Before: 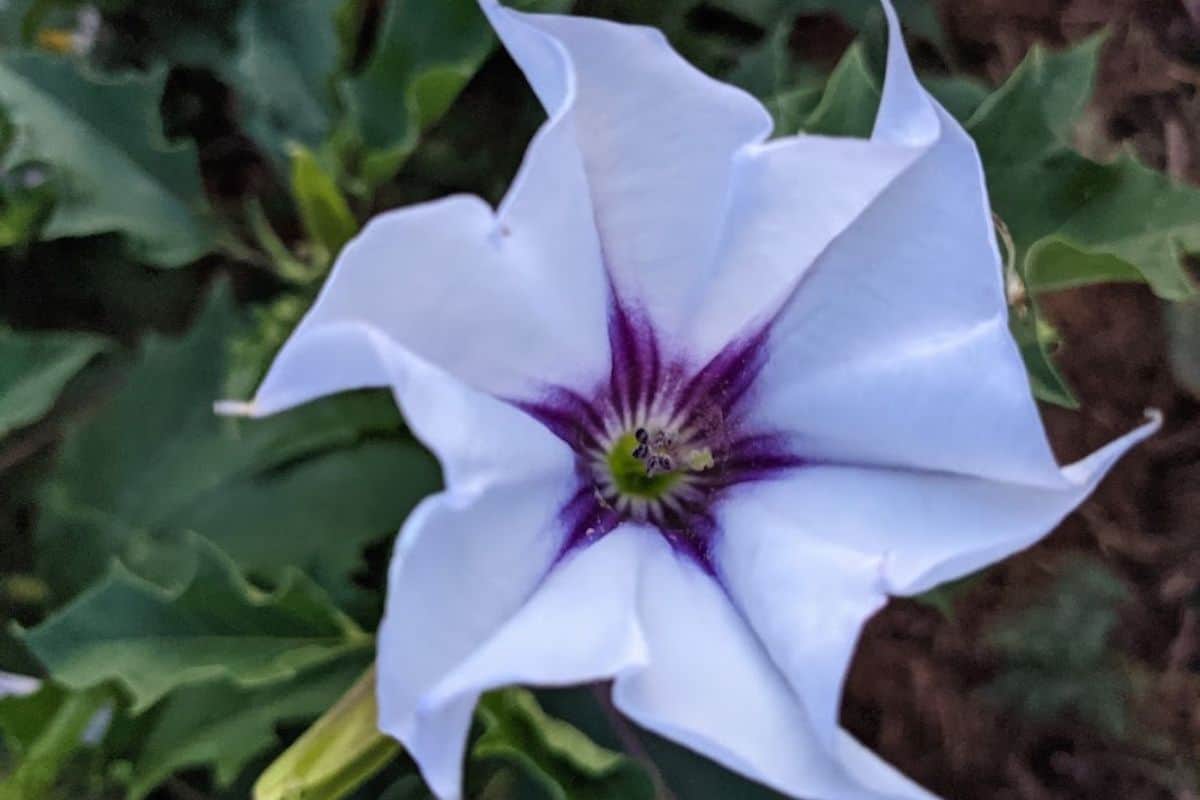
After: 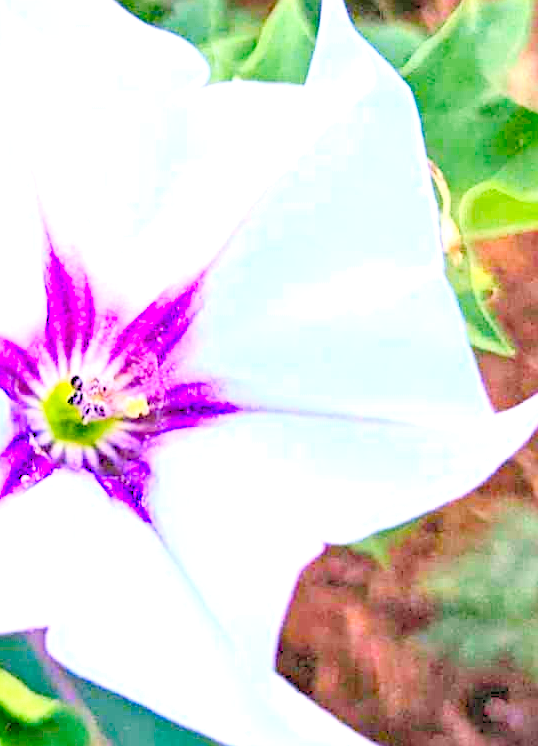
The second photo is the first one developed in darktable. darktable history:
exposure: exposure 2.036 EV, compensate exposure bias true, compensate highlight preservation false
crop: left 47.164%, top 6.63%, right 7.92%
contrast brightness saturation: contrast 0.203, brightness 0.16, saturation 0.228
color correction: highlights a* 4.47, highlights b* 4.93, shadows a* -7.35, shadows b* 4.75
levels: levels [0.072, 0.414, 0.976]
color balance rgb: shadows lift › chroma 2.855%, shadows lift › hue 190.12°, power › chroma 0.669%, power › hue 60°, perceptual saturation grading › global saturation 20%, perceptual saturation grading › highlights -25.842%, perceptual saturation grading › shadows 24.697%, global vibrance 39.655%
sharpen: amount 0.542
